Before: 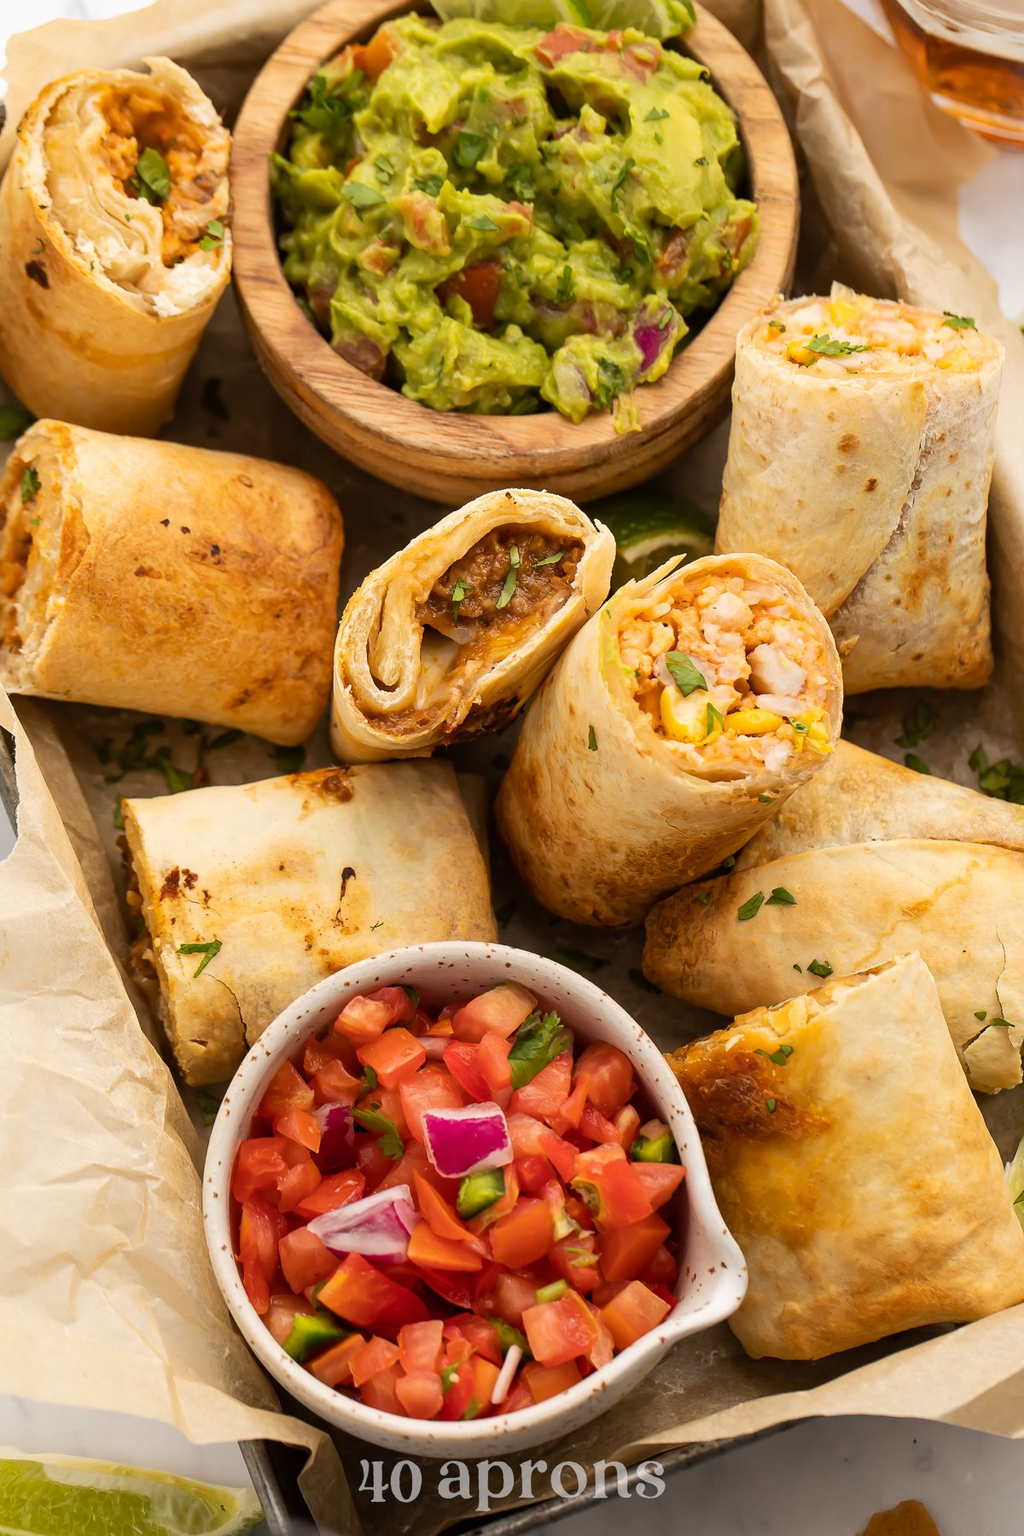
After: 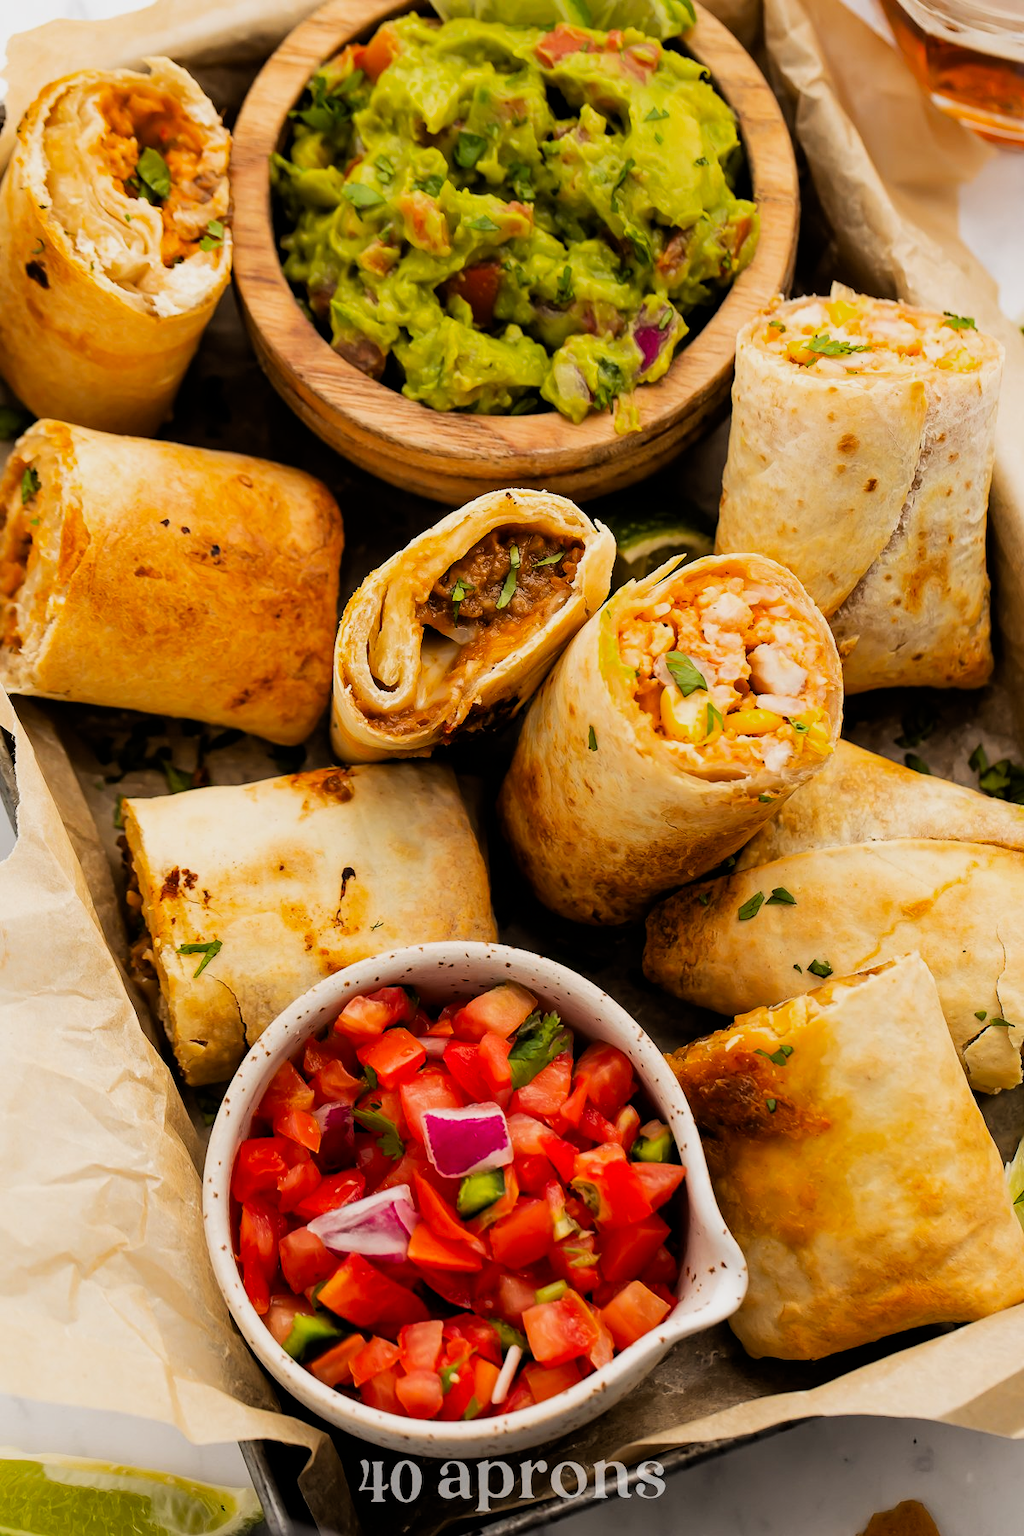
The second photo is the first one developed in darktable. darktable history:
filmic rgb: black relative exposure -5 EV, white relative exposure 3.2 EV, hardness 3.42, contrast 1.2, highlights saturation mix -50%
exposure: compensate highlight preservation false
vibrance: vibrance 95.34%
